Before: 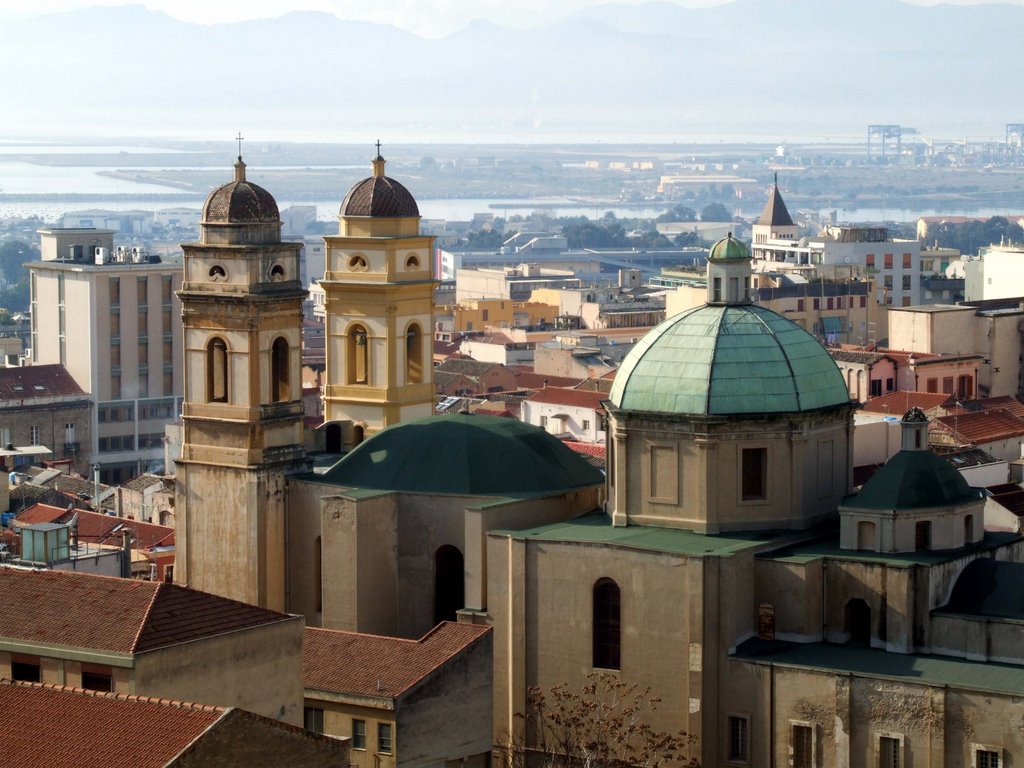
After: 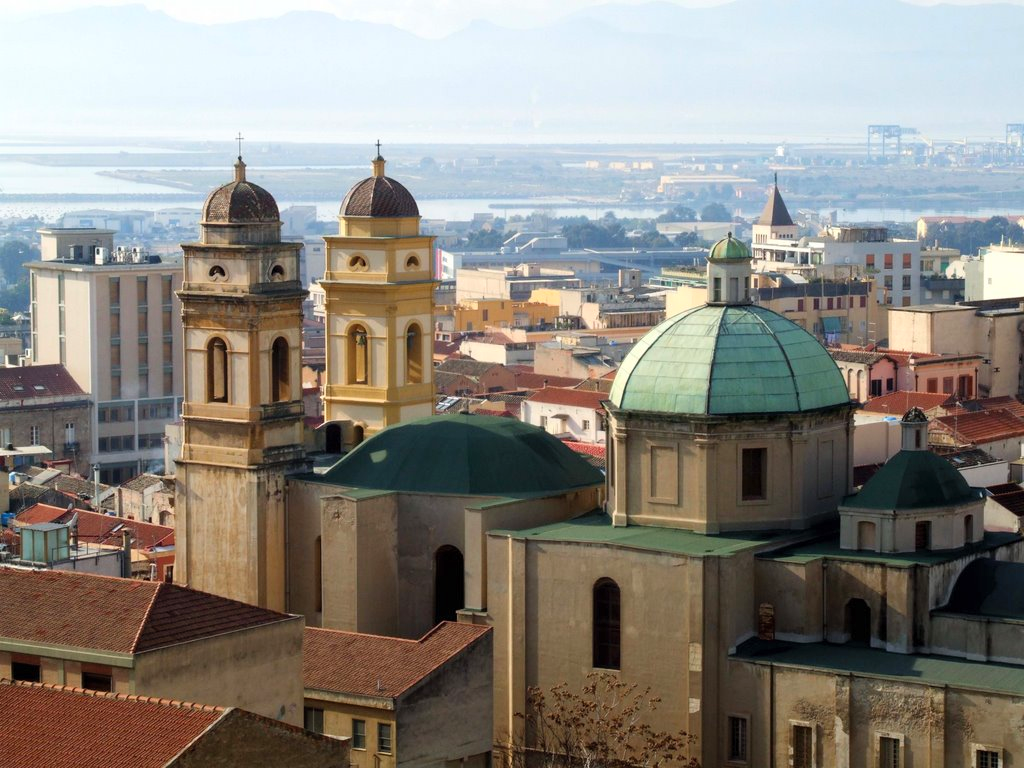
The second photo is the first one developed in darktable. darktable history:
contrast brightness saturation: contrast 0.072, brightness 0.075, saturation 0.176
